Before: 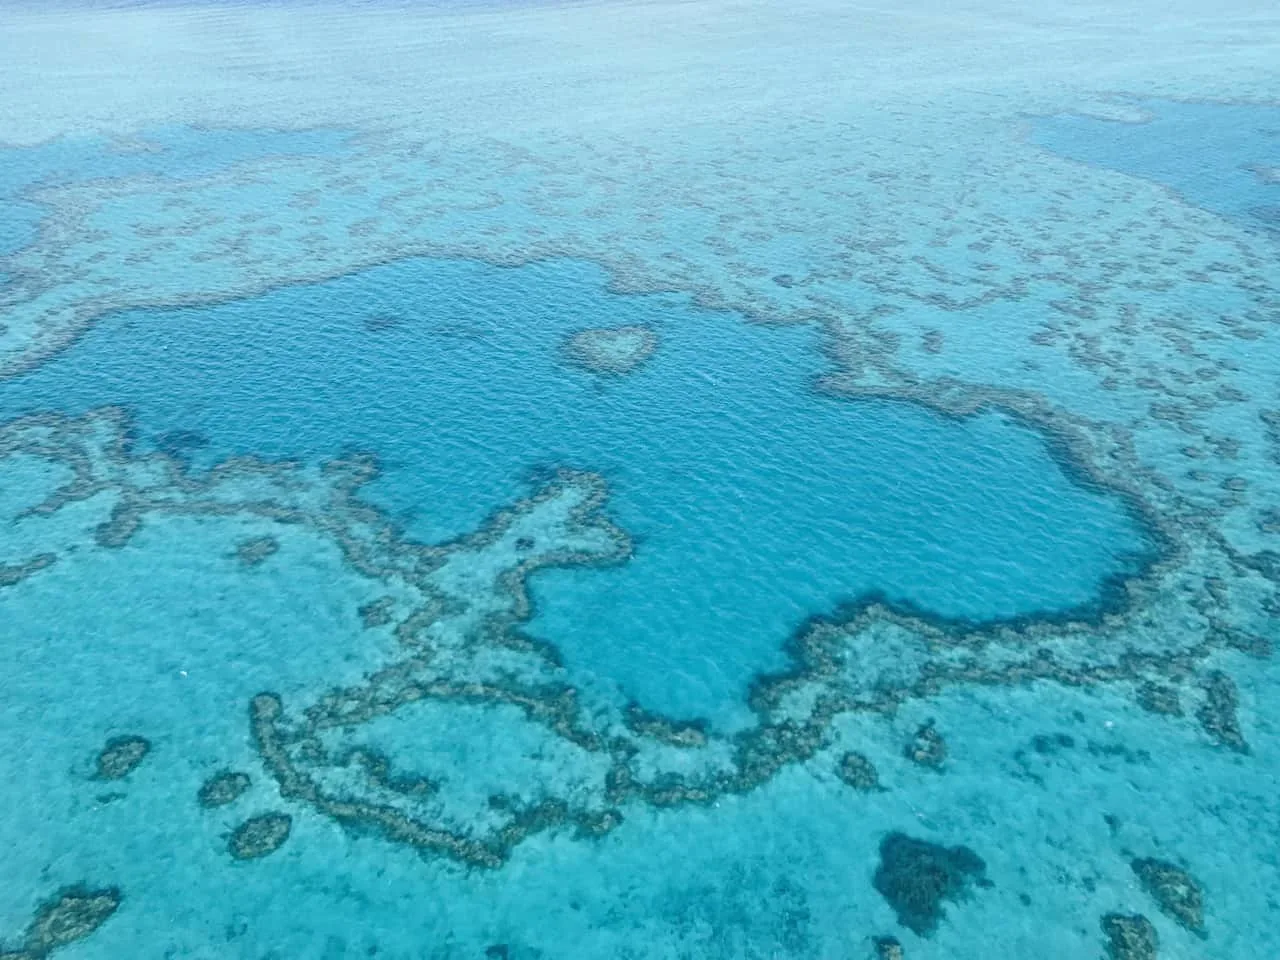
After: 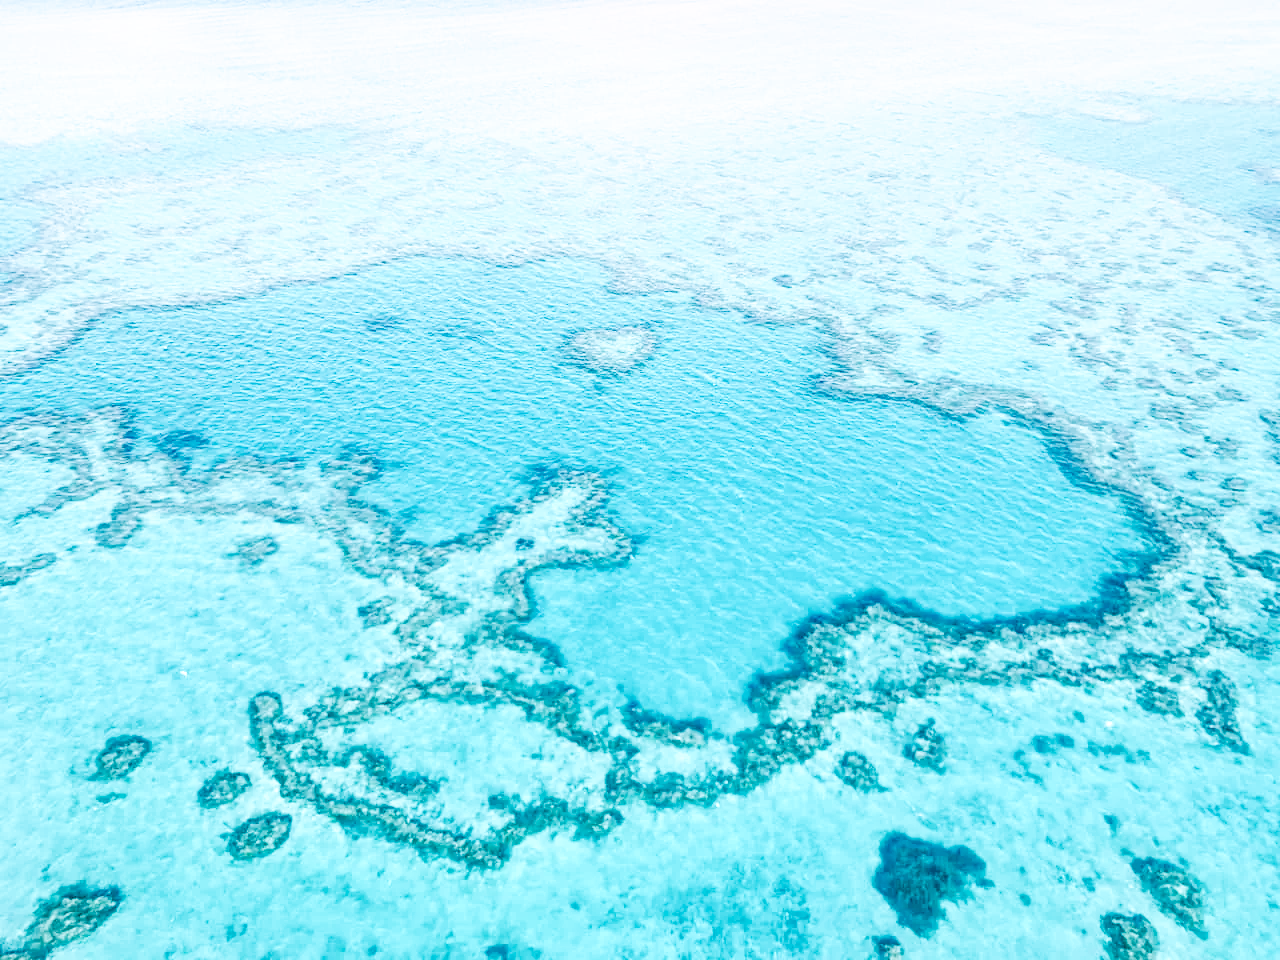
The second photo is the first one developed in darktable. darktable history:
base curve: curves: ch0 [(0, 0) (0.007, 0.004) (0.027, 0.03) (0.046, 0.07) (0.207, 0.54) (0.442, 0.872) (0.673, 0.972) (1, 1)], preserve colors none
color correction: highlights a* 3.1, highlights b* -1, shadows a* -0.061, shadows b* 2.06, saturation 0.983
local contrast: on, module defaults
